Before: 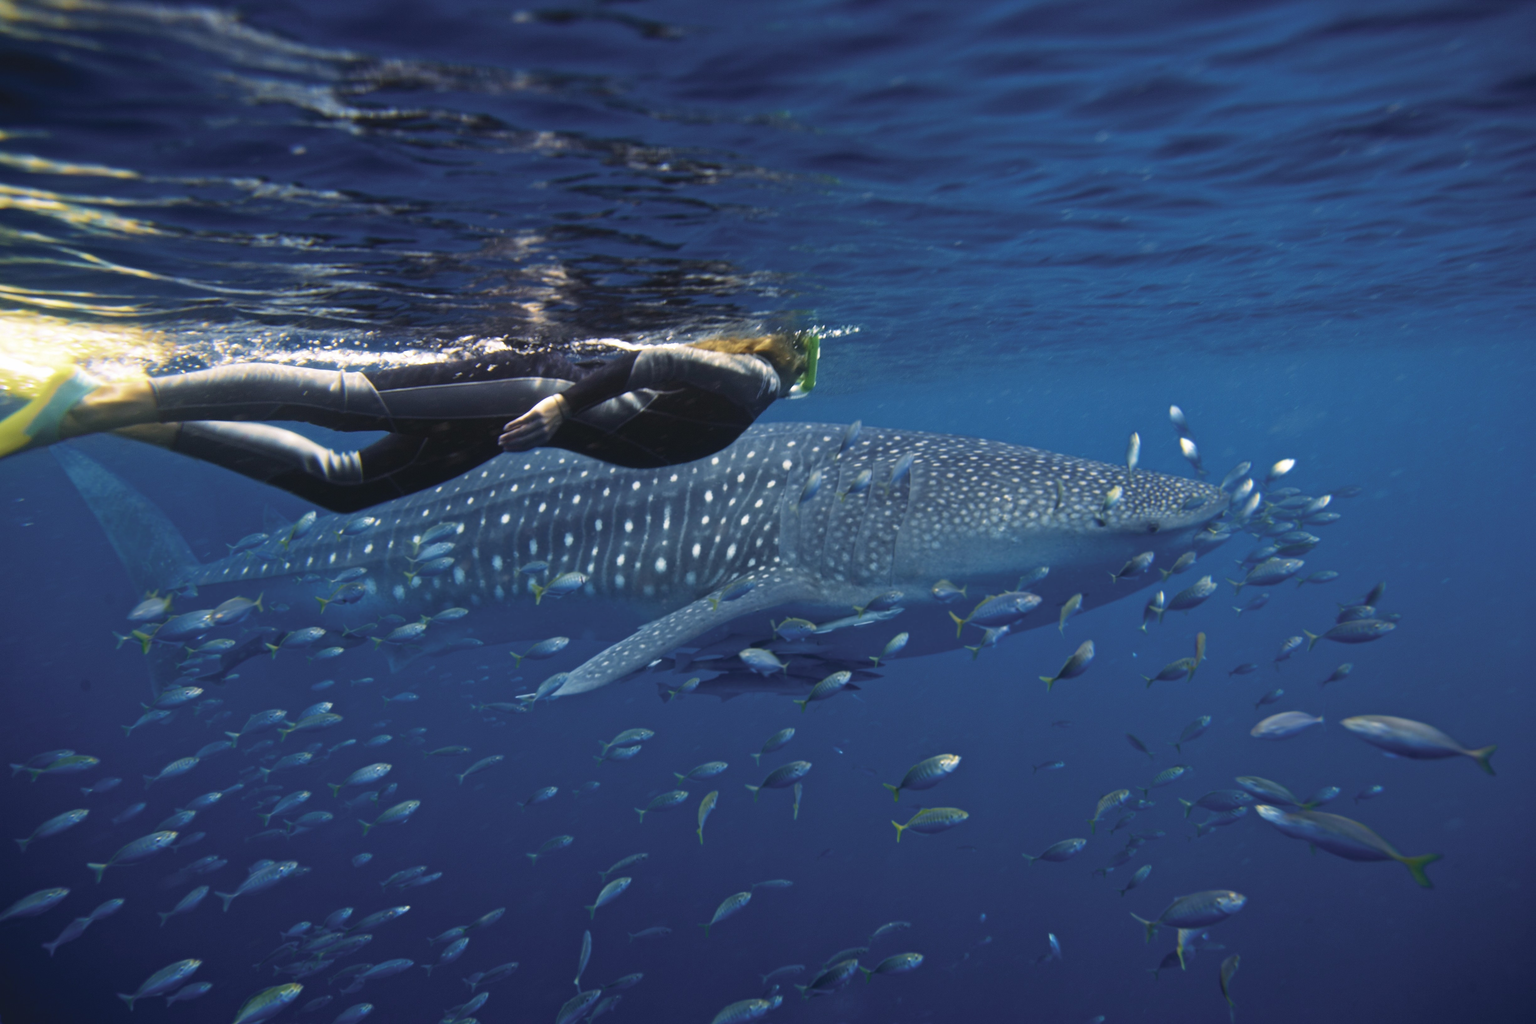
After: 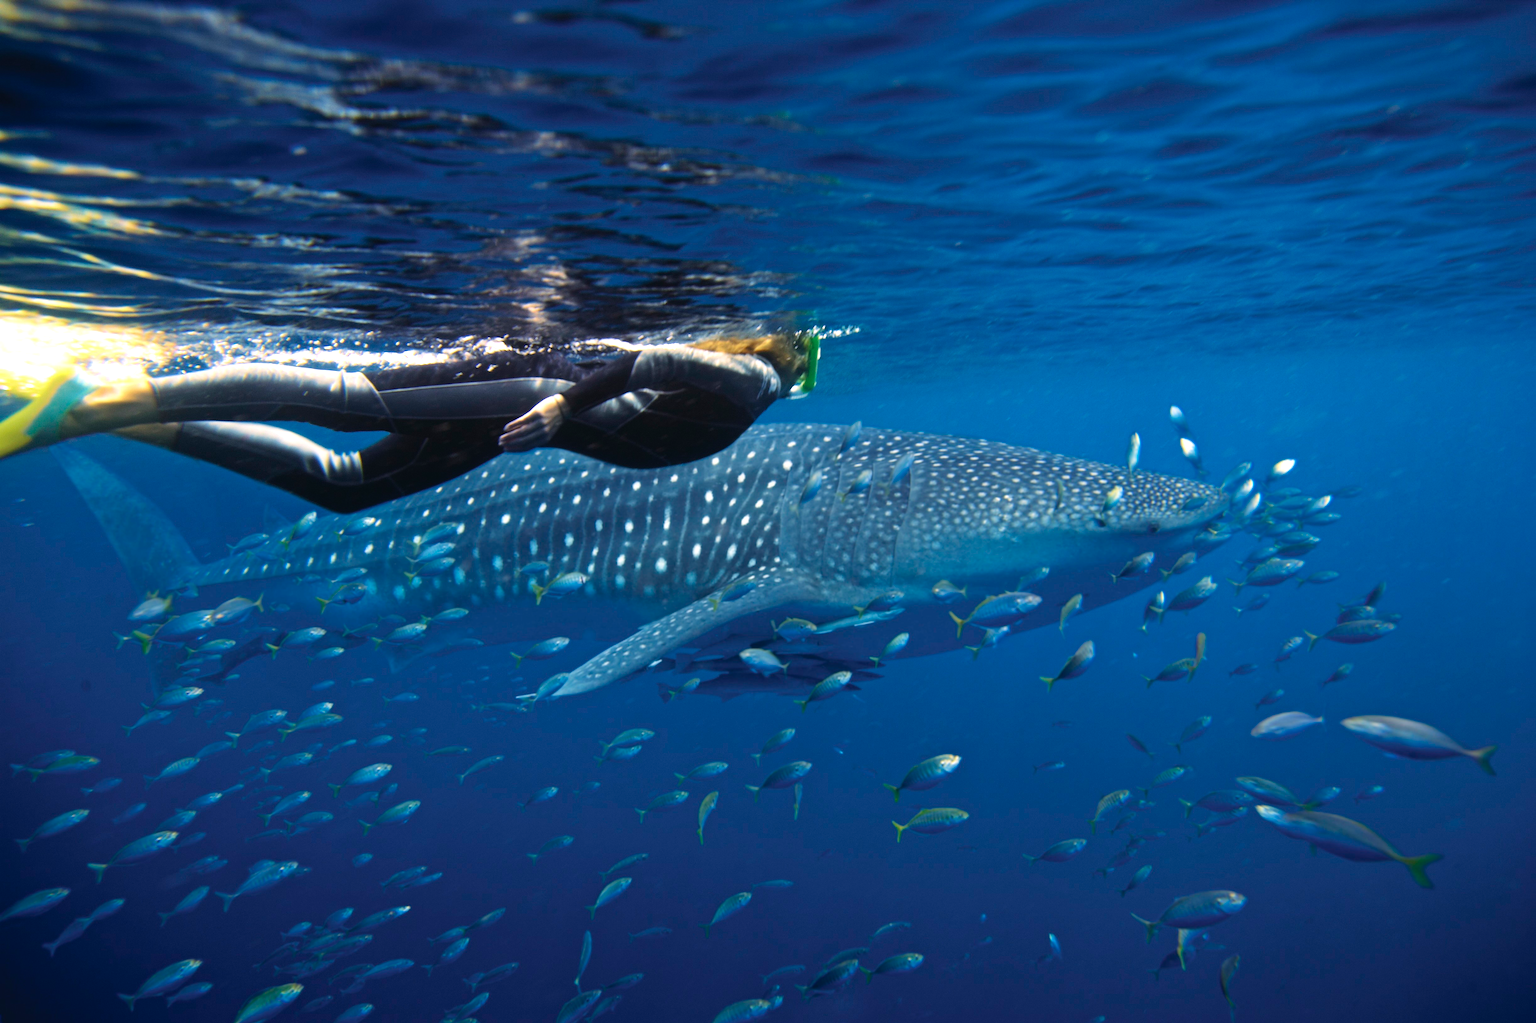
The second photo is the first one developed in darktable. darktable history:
tone equalizer: -8 EV -0.382 EV, -7 EV -0.376 EV, -6 EV -0.358 EV, -5 EV -0.192 EV, -3 EV 0.249 EV, -2 EV 0.343 EV, -1 EV 0.392 EV, +0 EV 0.42 EV, mask exposure compensation -0.501 EV
contrast brightness saturation: contrast 0.043, saturation 0.165
